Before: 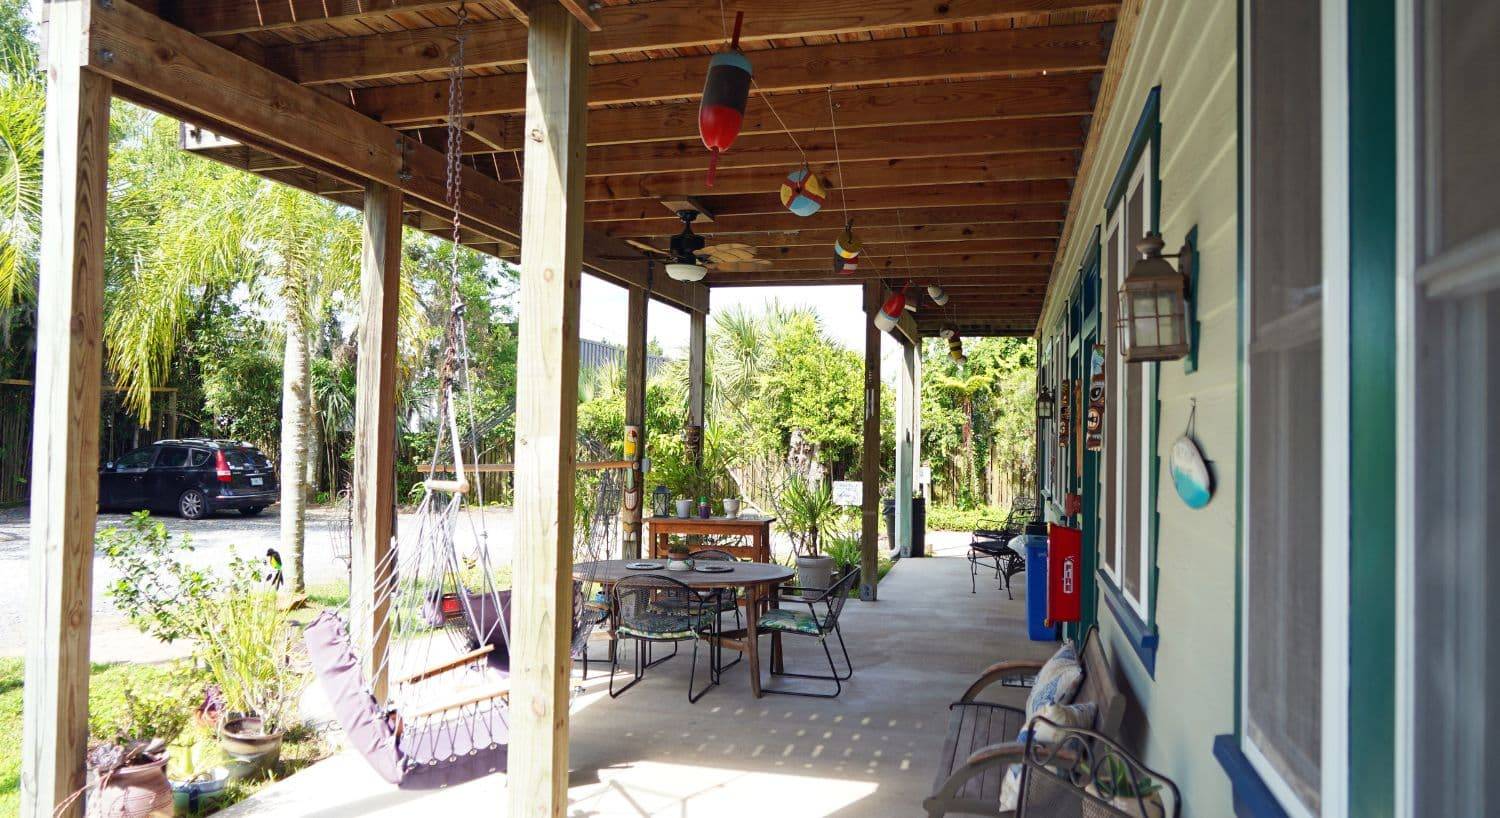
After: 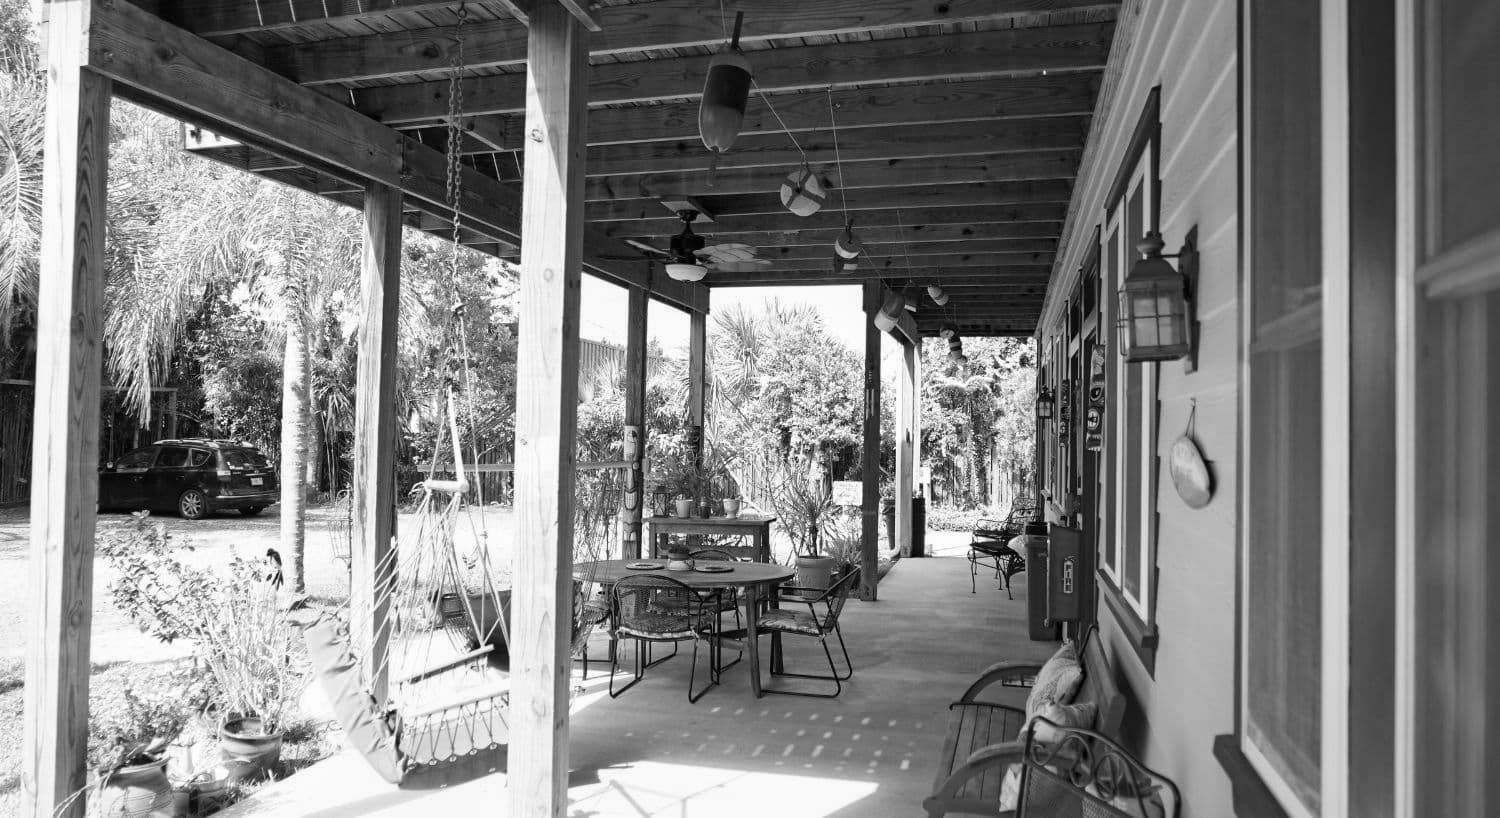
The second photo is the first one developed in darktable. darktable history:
local contrast: mode bilateral grid, contrast 20, coarseness 50, detail 120%, midtone range 0.2
monochrome: a -35.87, b 49.73, size 1.7
